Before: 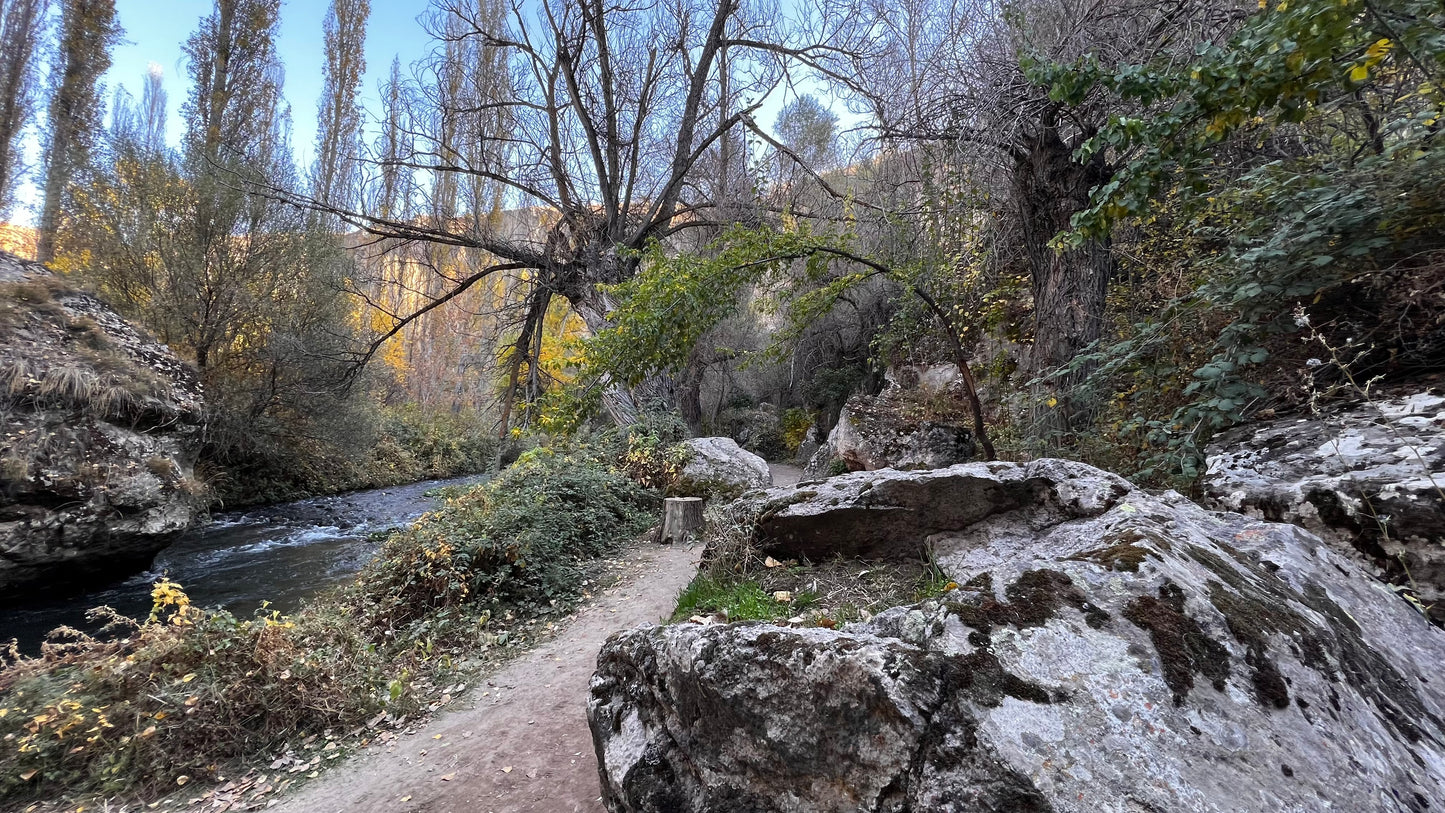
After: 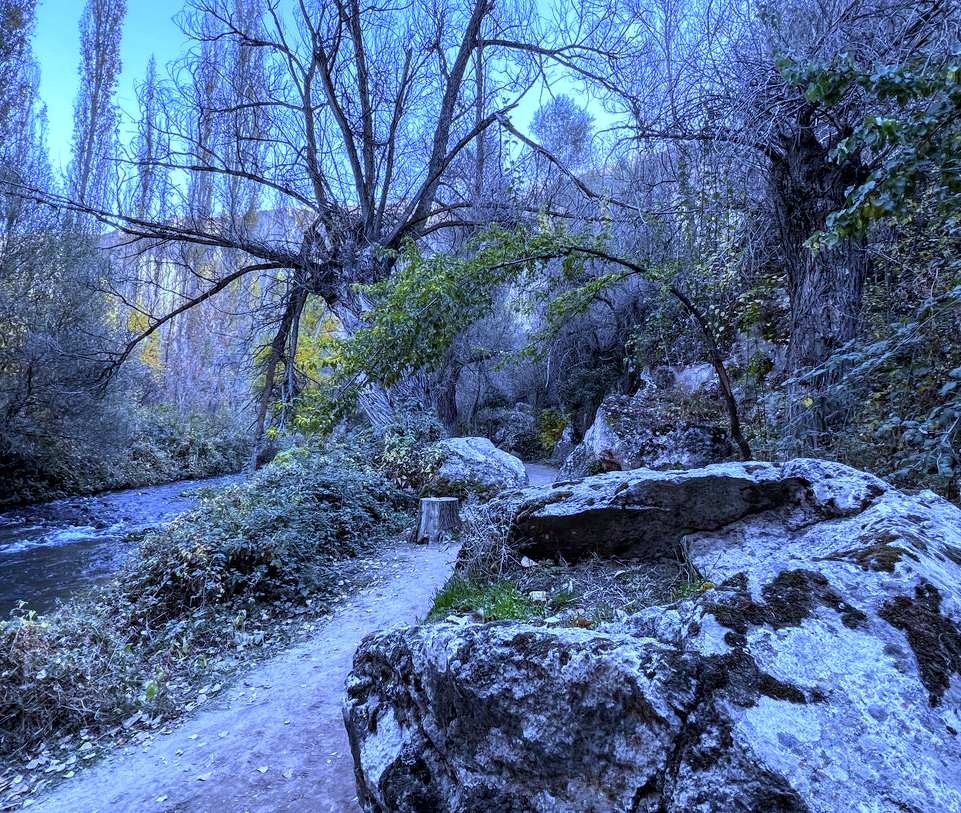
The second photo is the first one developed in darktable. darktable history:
white balance: red 0.766, blue 1.537
local contrast: on, module defaults
crop: left 16.899%, right 16.556%
exposure: black level correction 0.001, compensate highlight preservation false
